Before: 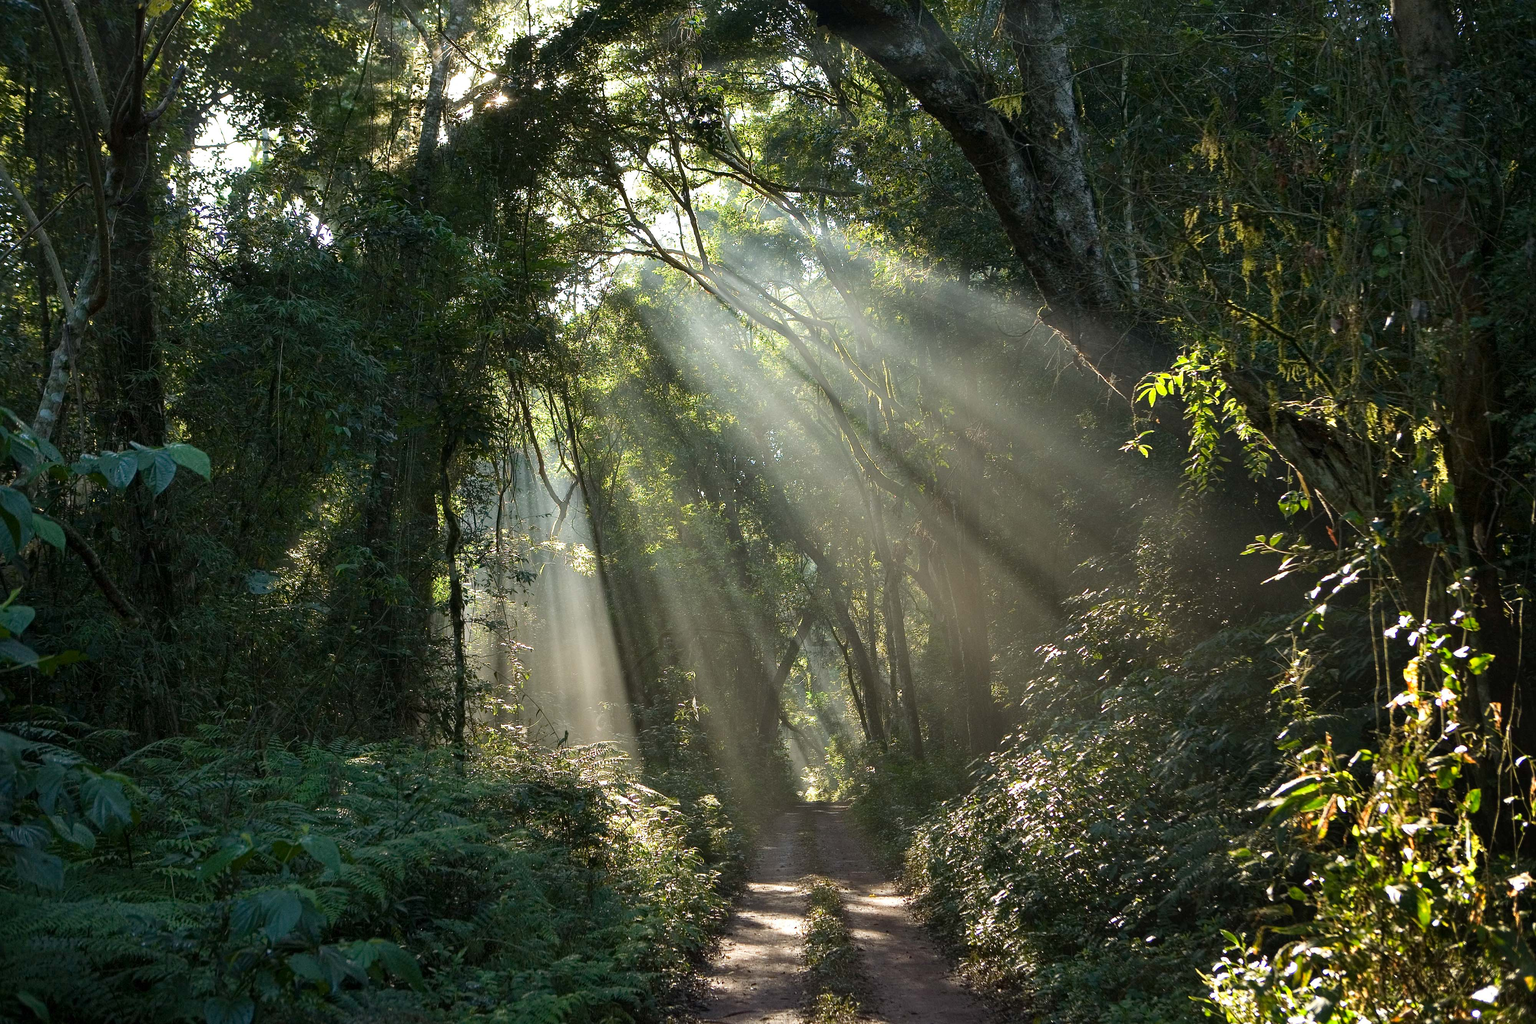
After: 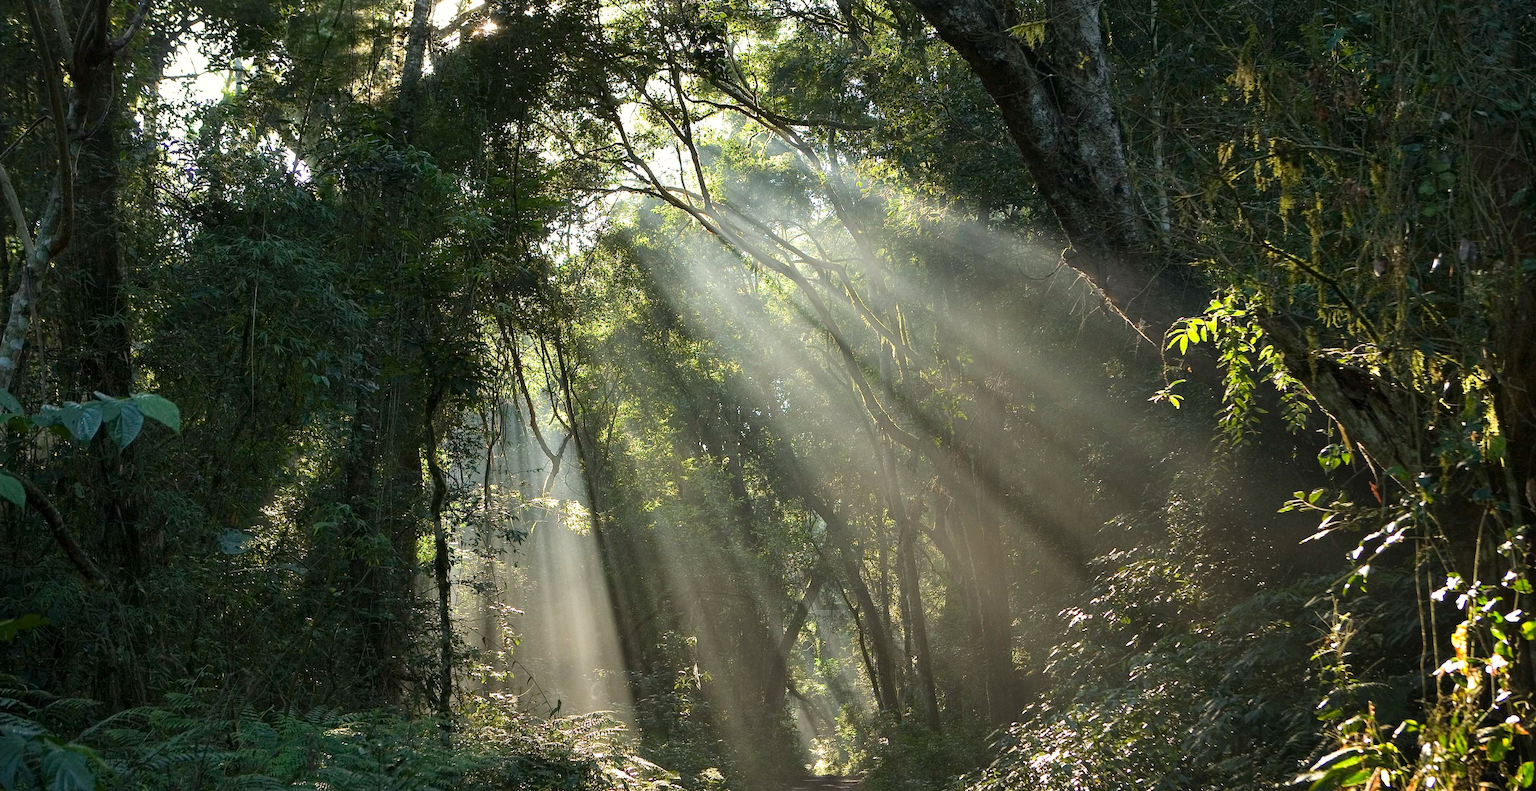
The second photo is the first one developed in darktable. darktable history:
crop: left 2.737%, top 7.287%, right 3.421%, bottom 20.179%
white balance: red 1.009, blue 0.985
